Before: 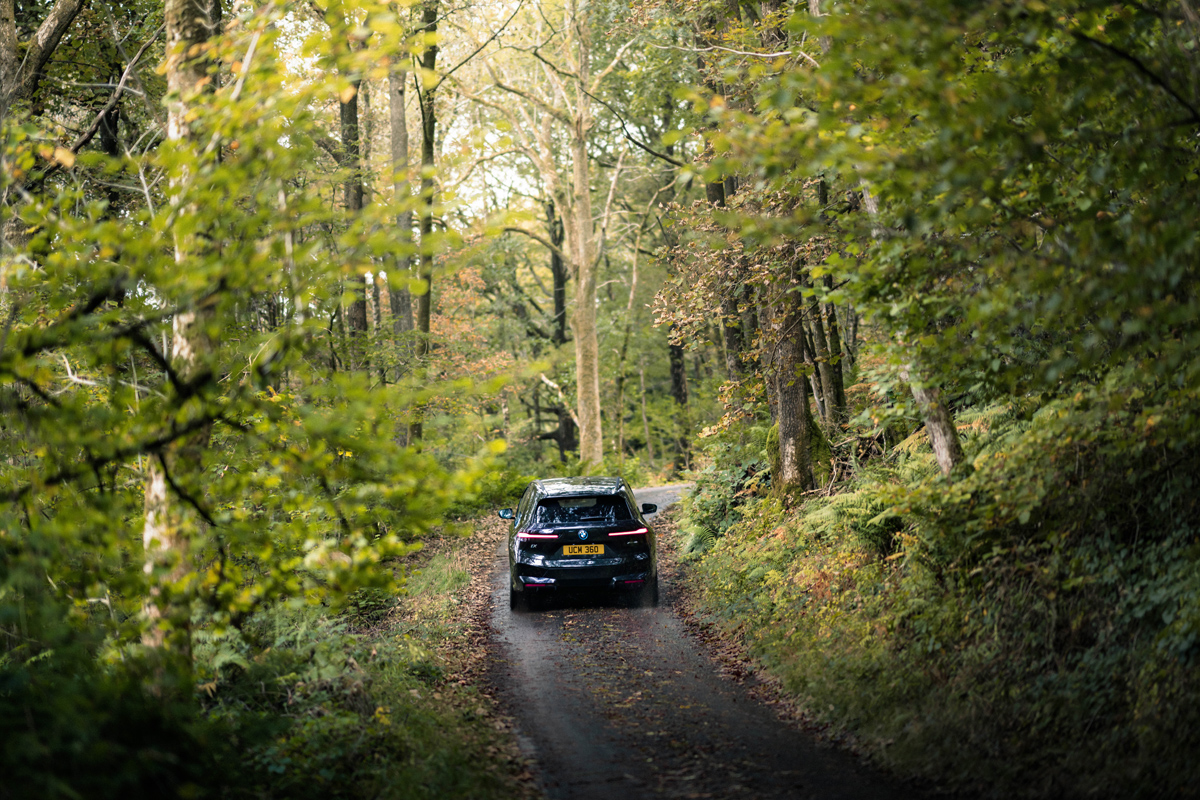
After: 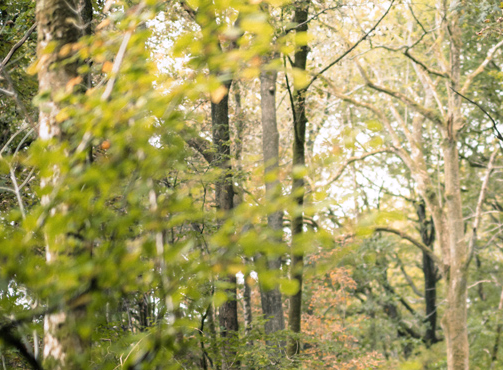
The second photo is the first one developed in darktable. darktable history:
crop and rotate: left 10.817%, top 0.062%, right 47.194%, bottom 53.626%
white balance: red 1.009, blue 1.027
